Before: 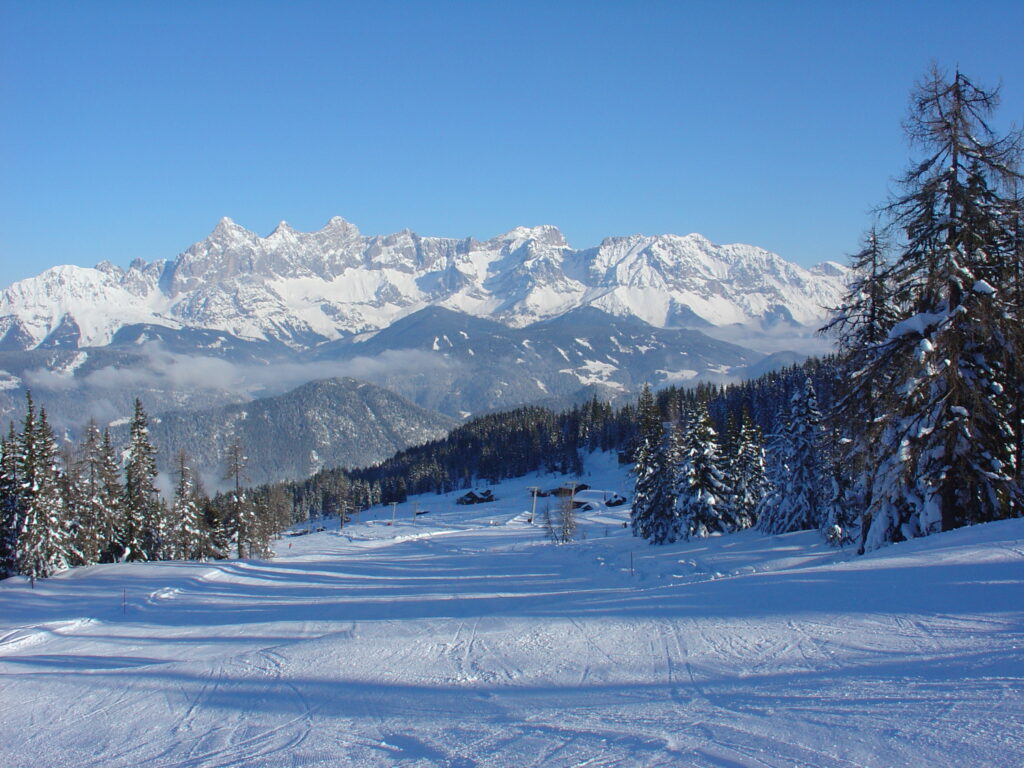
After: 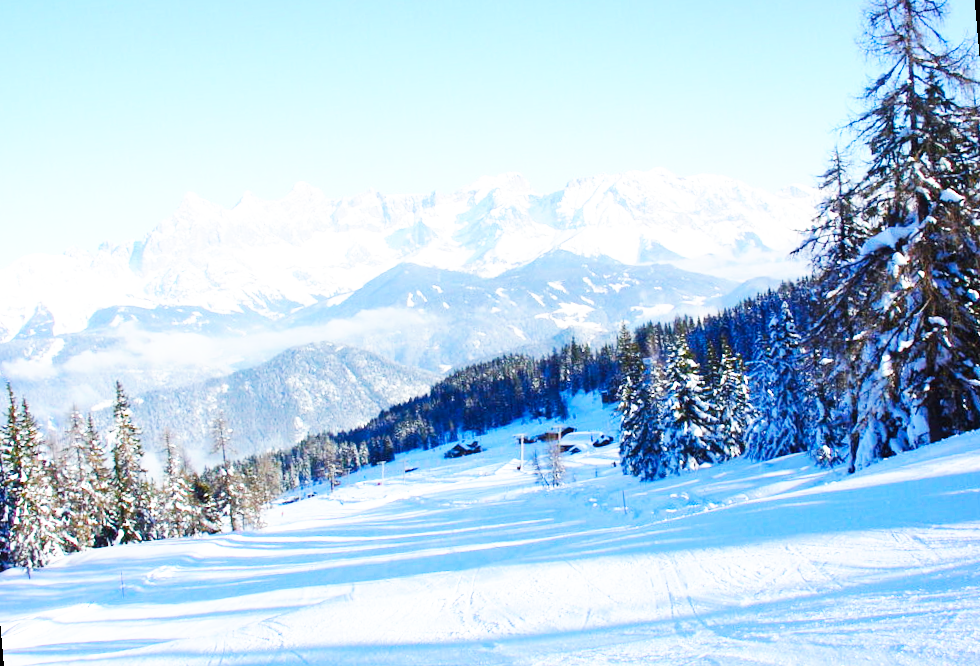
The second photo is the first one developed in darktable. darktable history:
rotate and perspective: rotation -5°, crop left 0.05, crop right 0.952, crop top 0.11, crop bottom 0.89
base curve: curves: ch0 [(0, 0) (0.007, 0.004) (0.027, 0.03) (0.046, 0.07) (0.207, 0.54) (0.442, 0.872) (0.673, 0.972) (1, 1)], preserve colors none
color zones: curves: ch0 [(0.224, 0.526) (0.75, 0.5)]; ch1 [(0.055, 0.526) (0.224, 0.761) (0.377, 0.526) (0.75, 0.5)]
contrast brightness saturation: saturation 0.1
exposure: black level correction 0, exposure 0.7 EV, compensate exposure bias true, compensate highlight preservation false
